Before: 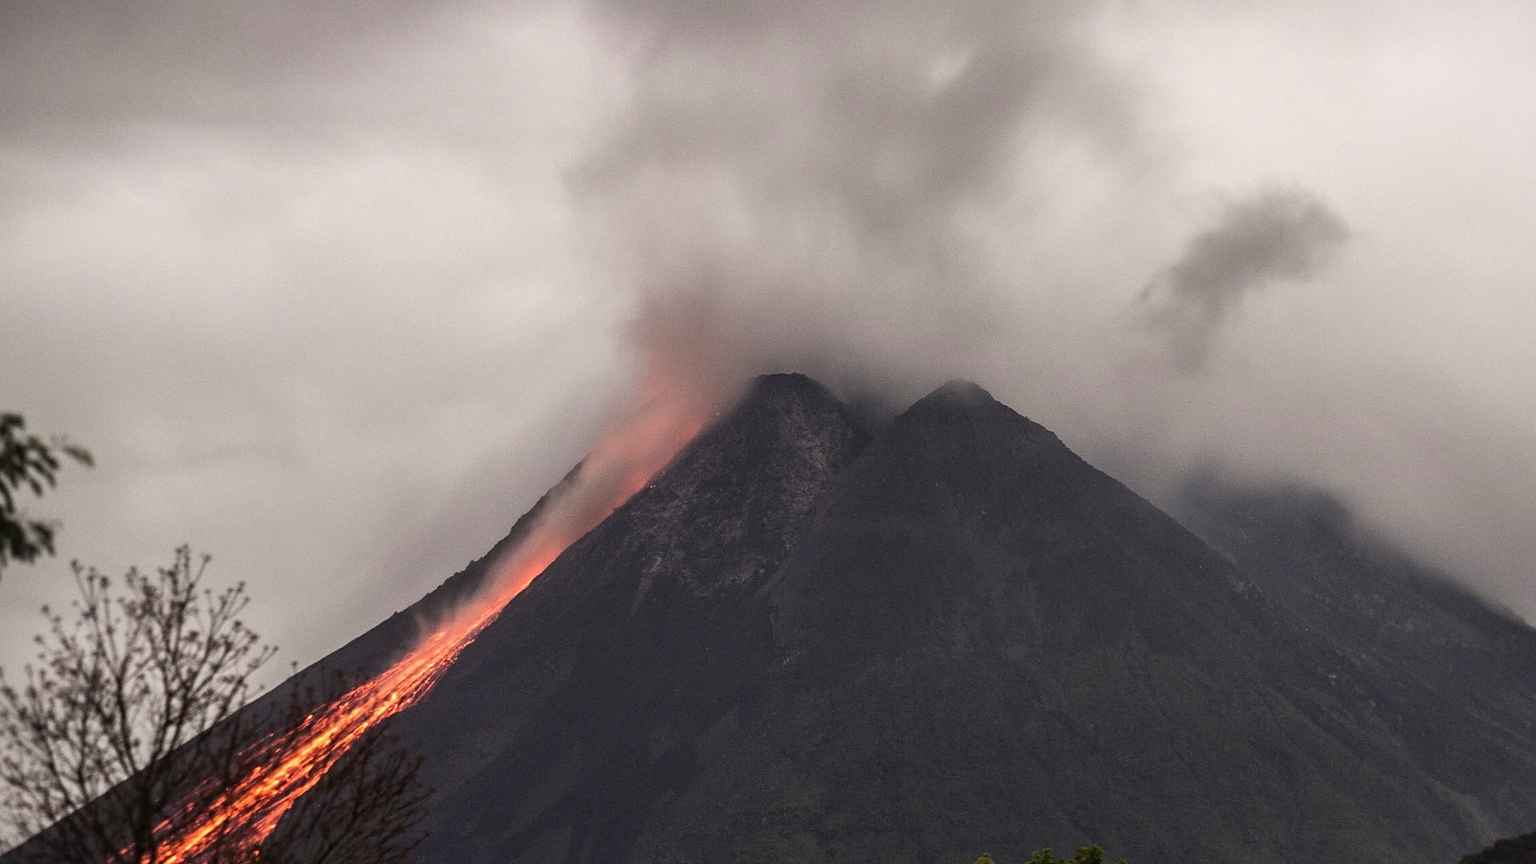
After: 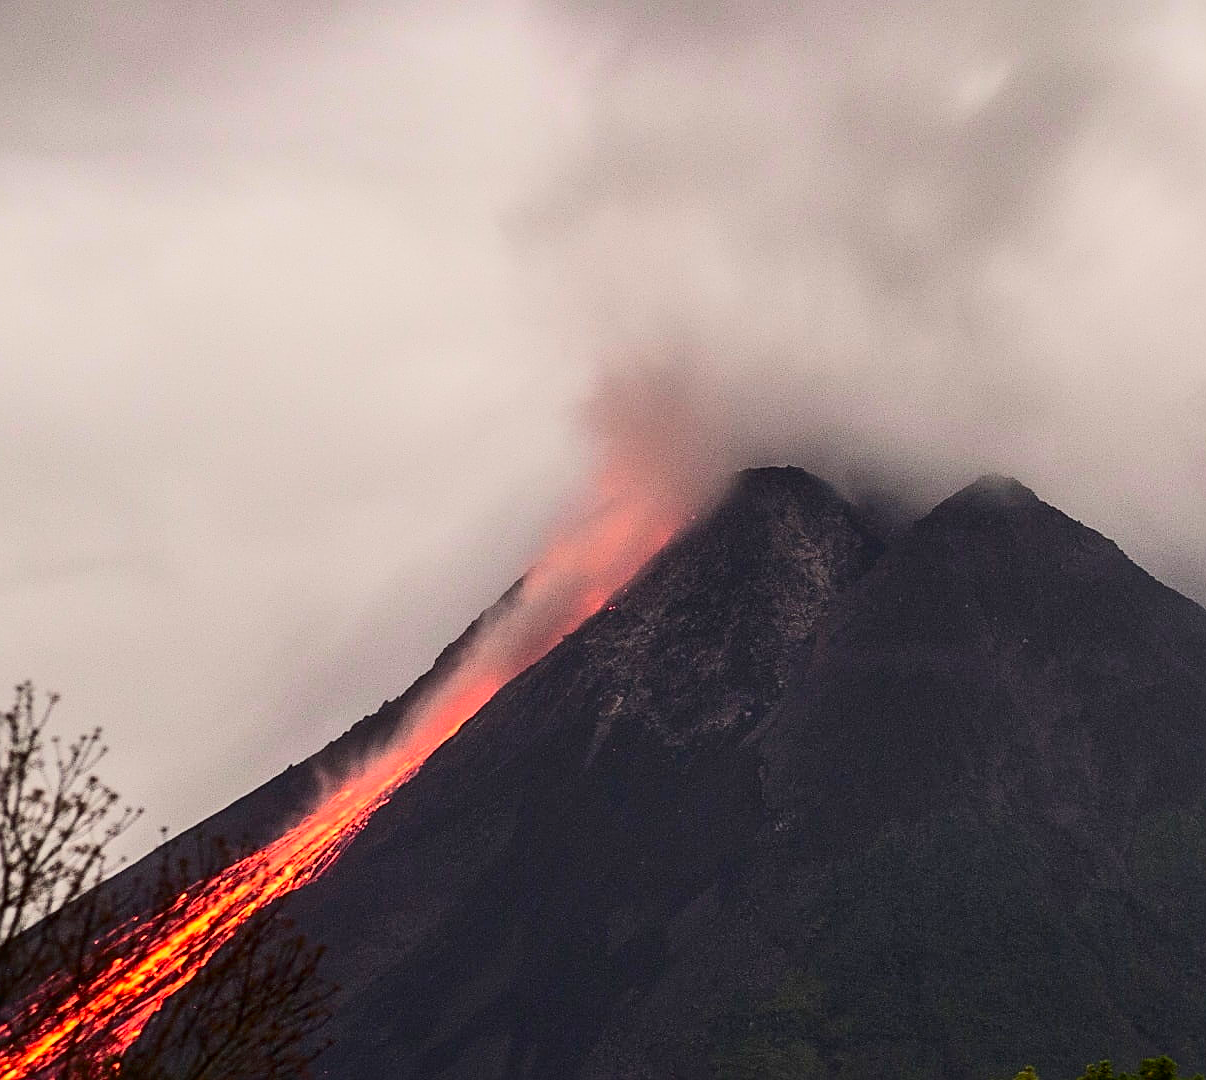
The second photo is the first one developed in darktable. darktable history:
global tonemap: drago (0.7, 100)
contrast brightness saturation: contrast 0.22, brightness -0.19, saturation 0.24
sharpen: on, module defaults
crop: left 10.644%, right 26.528%
exposure: exposure 0.258 EV, compensate highlight preservation false
